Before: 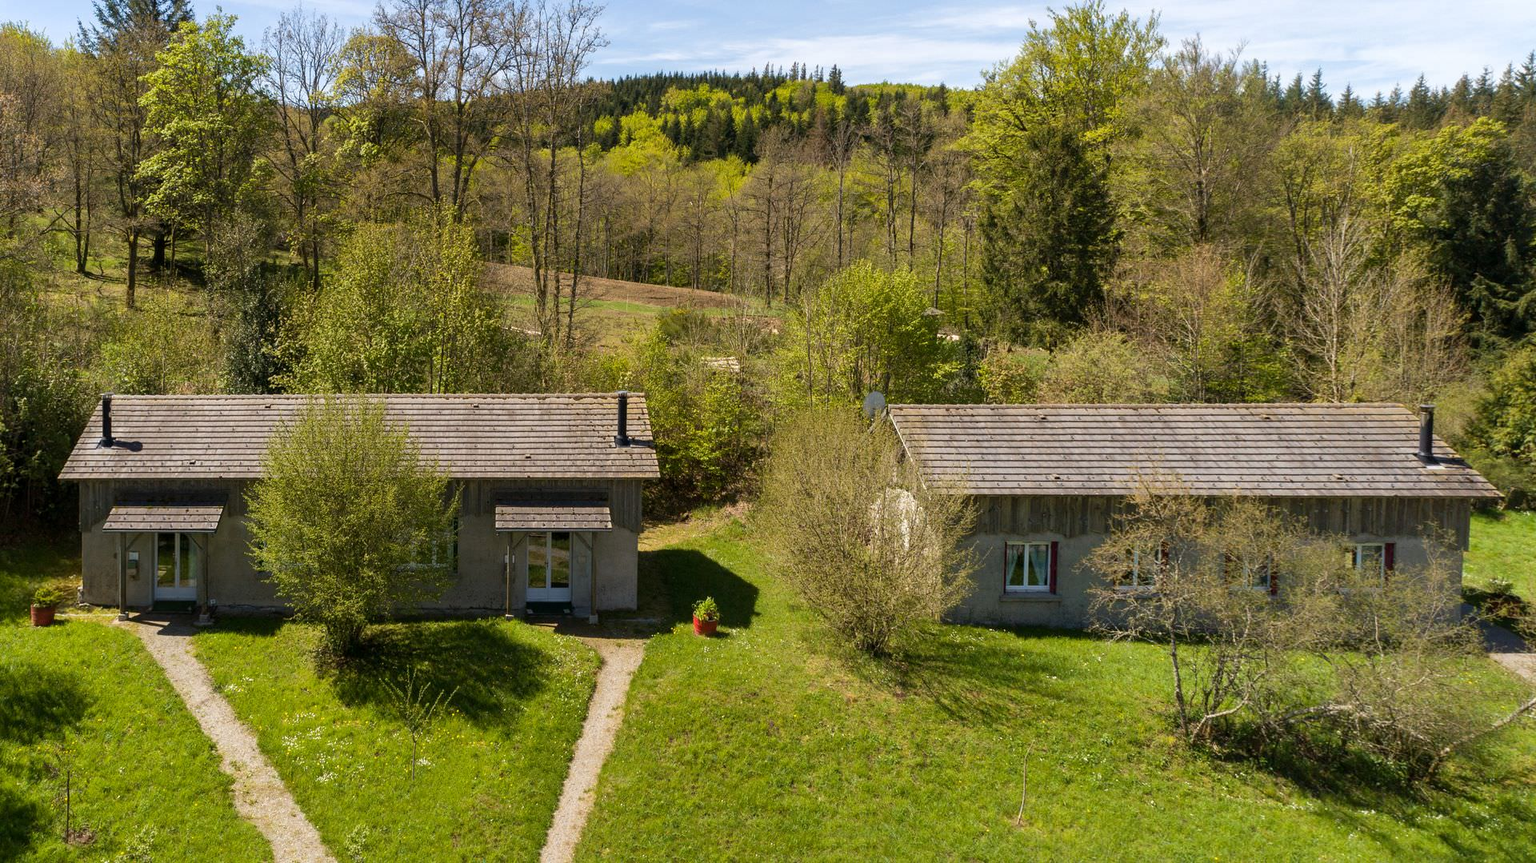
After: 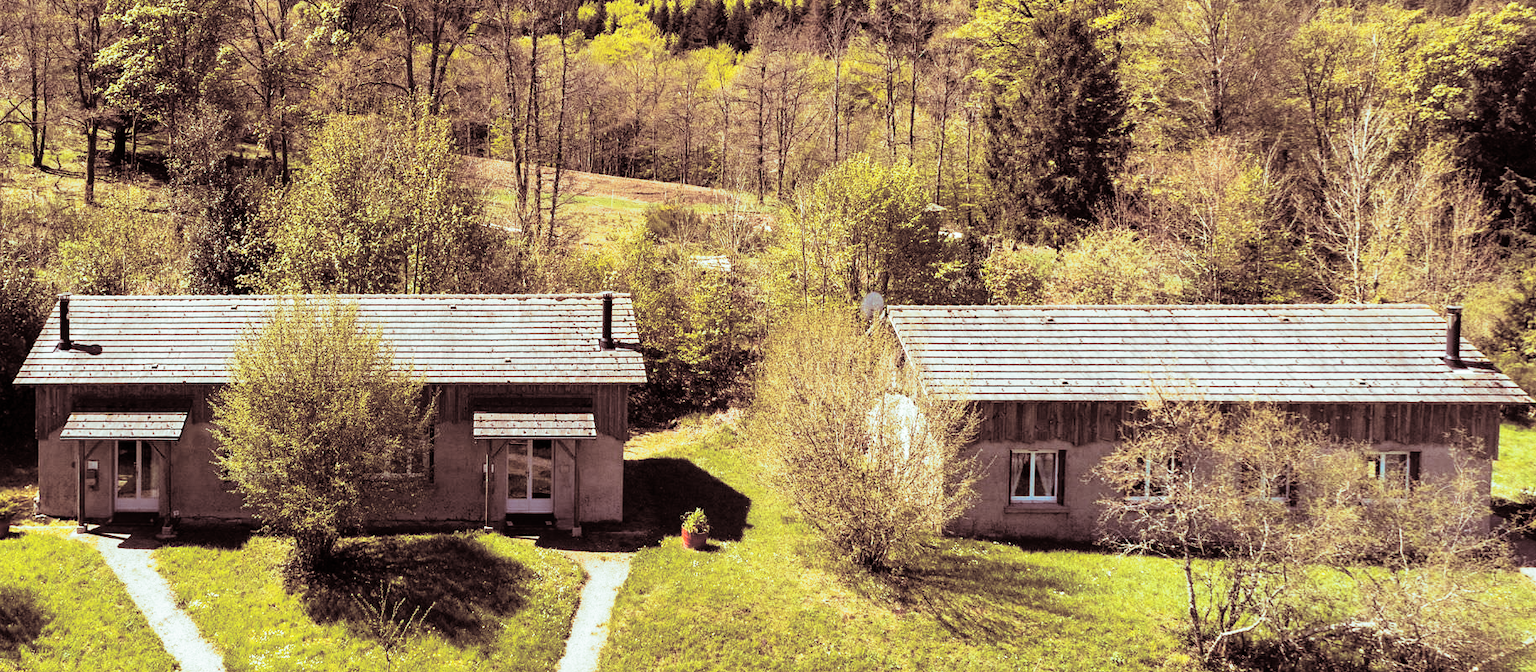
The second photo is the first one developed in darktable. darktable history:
base curve: curves: ch0 [(0, 0) (0.012, 0.01) (0.073, 0.168) (0.31, 0.711) (0.645, 0.957) (1, 1)], preserve colors none
split-toning: shadows › saturation 0.3, highlights › hue 180°, highlights › saturation 0.3, compress 0%
crop and rotate: left 2.991%, top 13.302%, right 1.981%, bottom 12.636%
